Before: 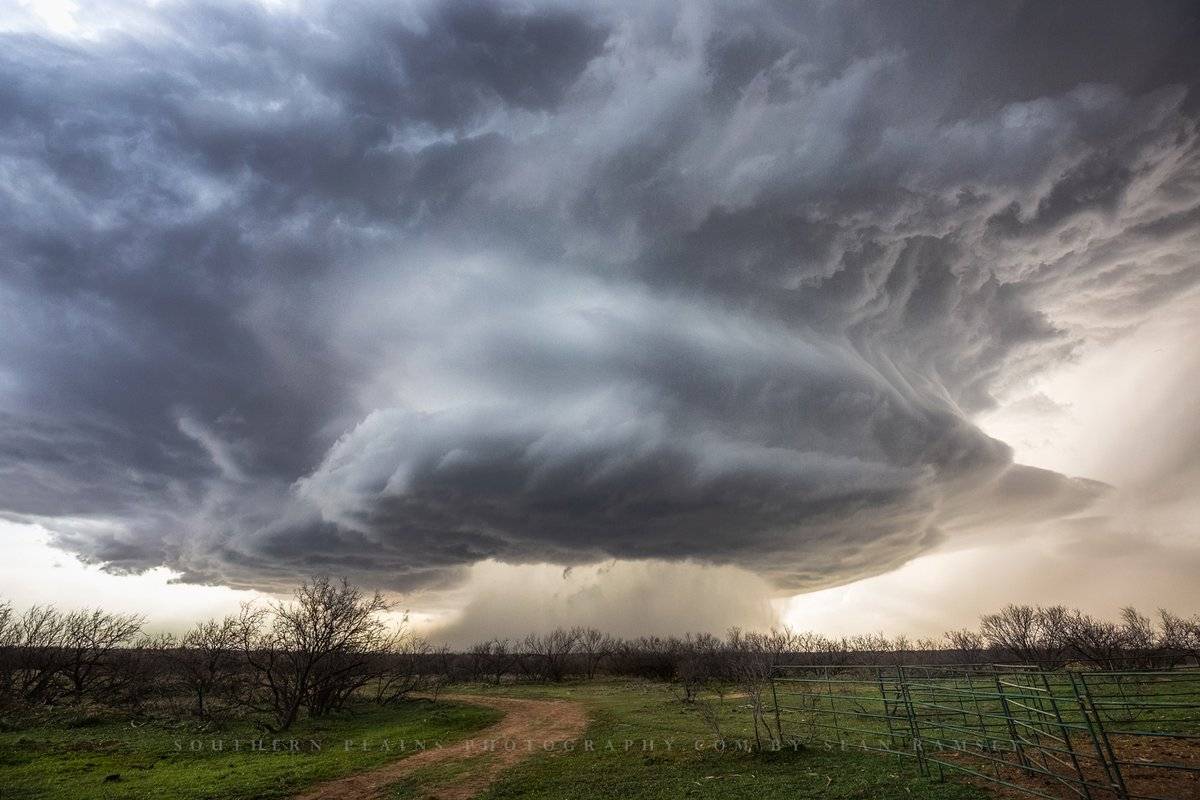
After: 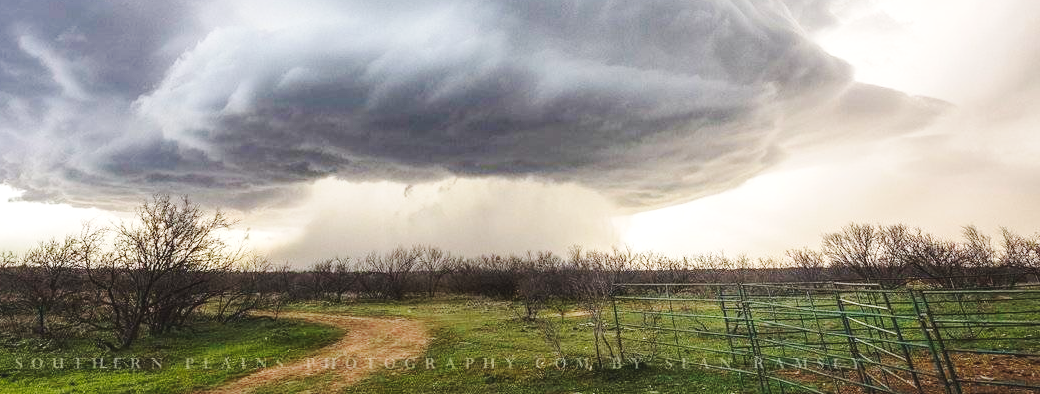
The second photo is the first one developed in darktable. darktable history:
crop and rotate: left 13.305%, top 47.751%, bottom 2.906%
color balance rgb: highlights gain › luminance 14.605%, perceptual saturation grading › global saturation 0.666%, global vibrance 20%
base curve: curves: ch0 [(0, 0.007) (0.028, 0.063) (0.121, 0.311) (0.46, 0.743) (0.859, 0.957) (1, 1)], preserve colors none
